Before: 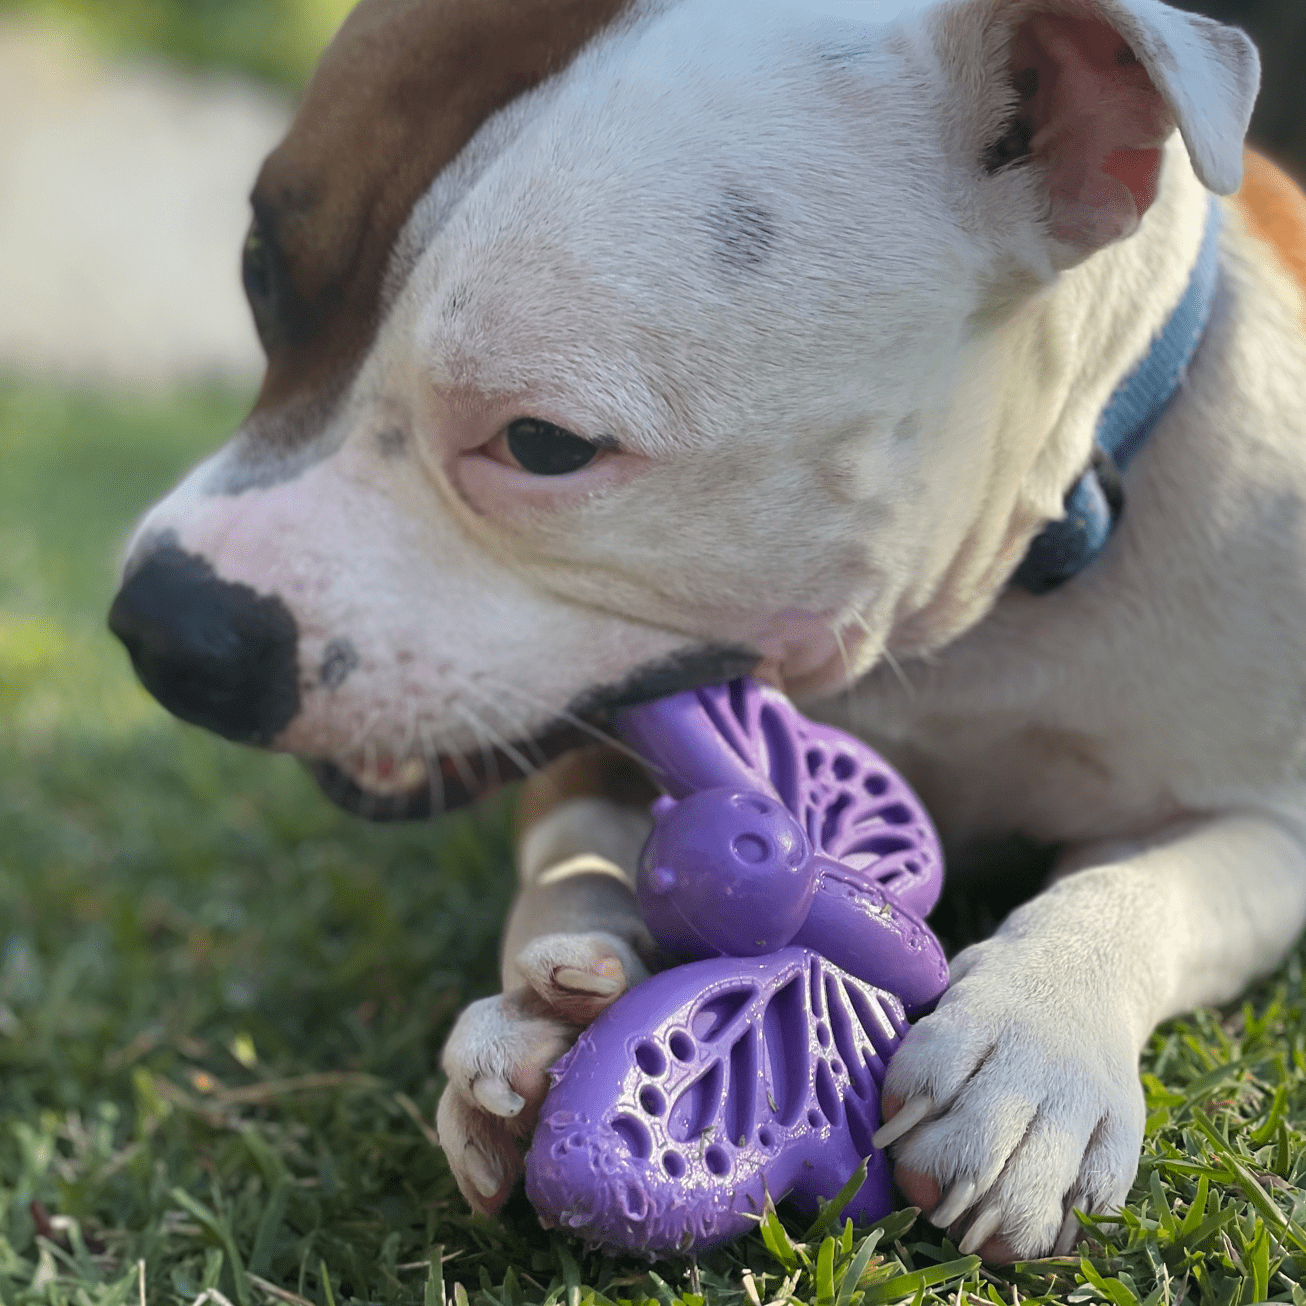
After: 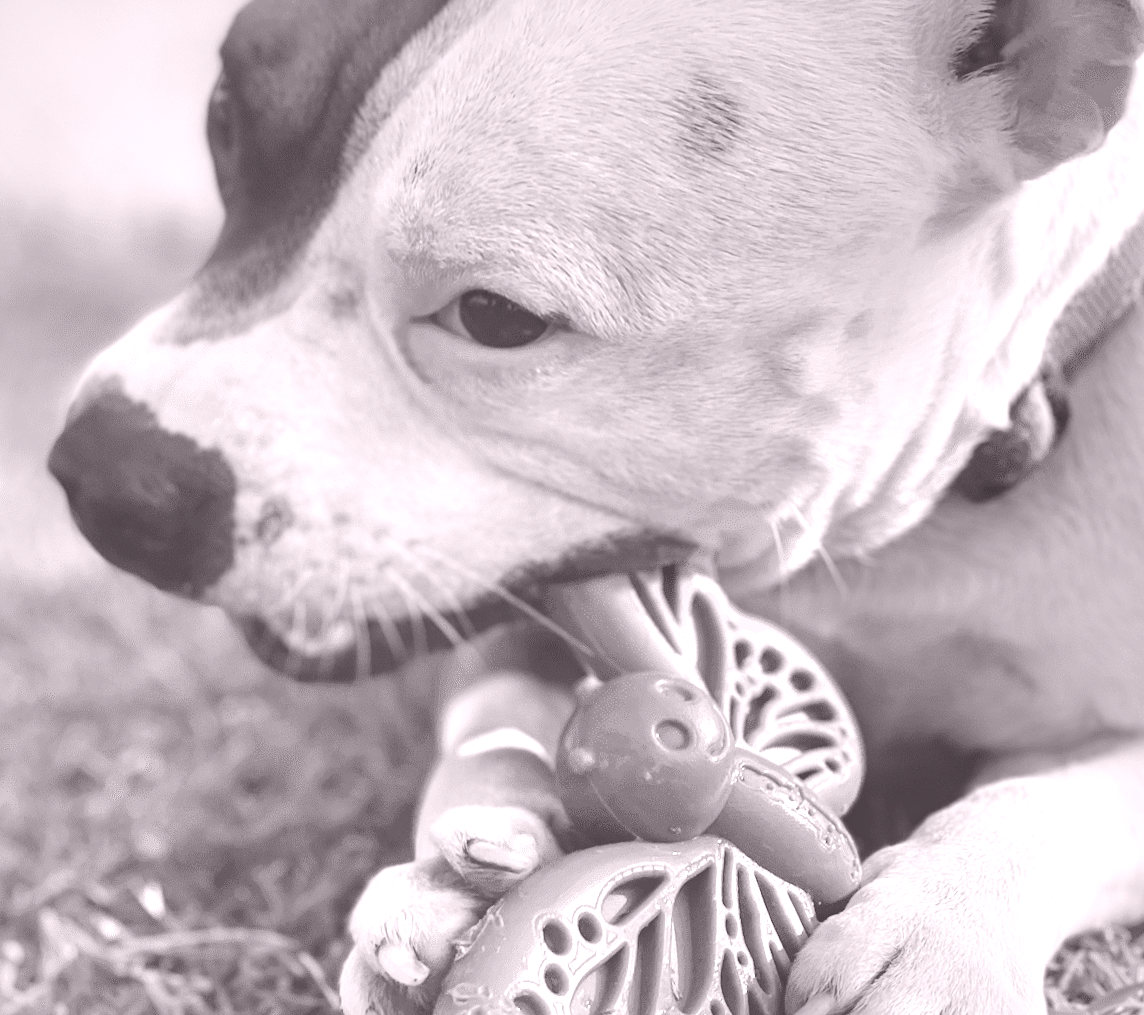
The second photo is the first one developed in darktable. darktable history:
local contrast: shadows 185%, detail 225%
color balance rgb: perceptual brilliance grading › global brilliance -48.39%
rotate and perspective: rotation 4.1°, automatic cropping off
shadows and highlights: on, module defaults
color balance: lift [1, 1.001, 0.999, 1.001], gamma [1, 1.004, 1.007, 0.993], gain [1, 0.991, 0.987, 1.013], contrast 10%, output saturation 120%
colorize: hue 25.2°, saturation 83%, source mix 82%, lightness 79%, version 1
crop: left 7.856%, top 11.836%, right 10.12%, bottom 15.387%
